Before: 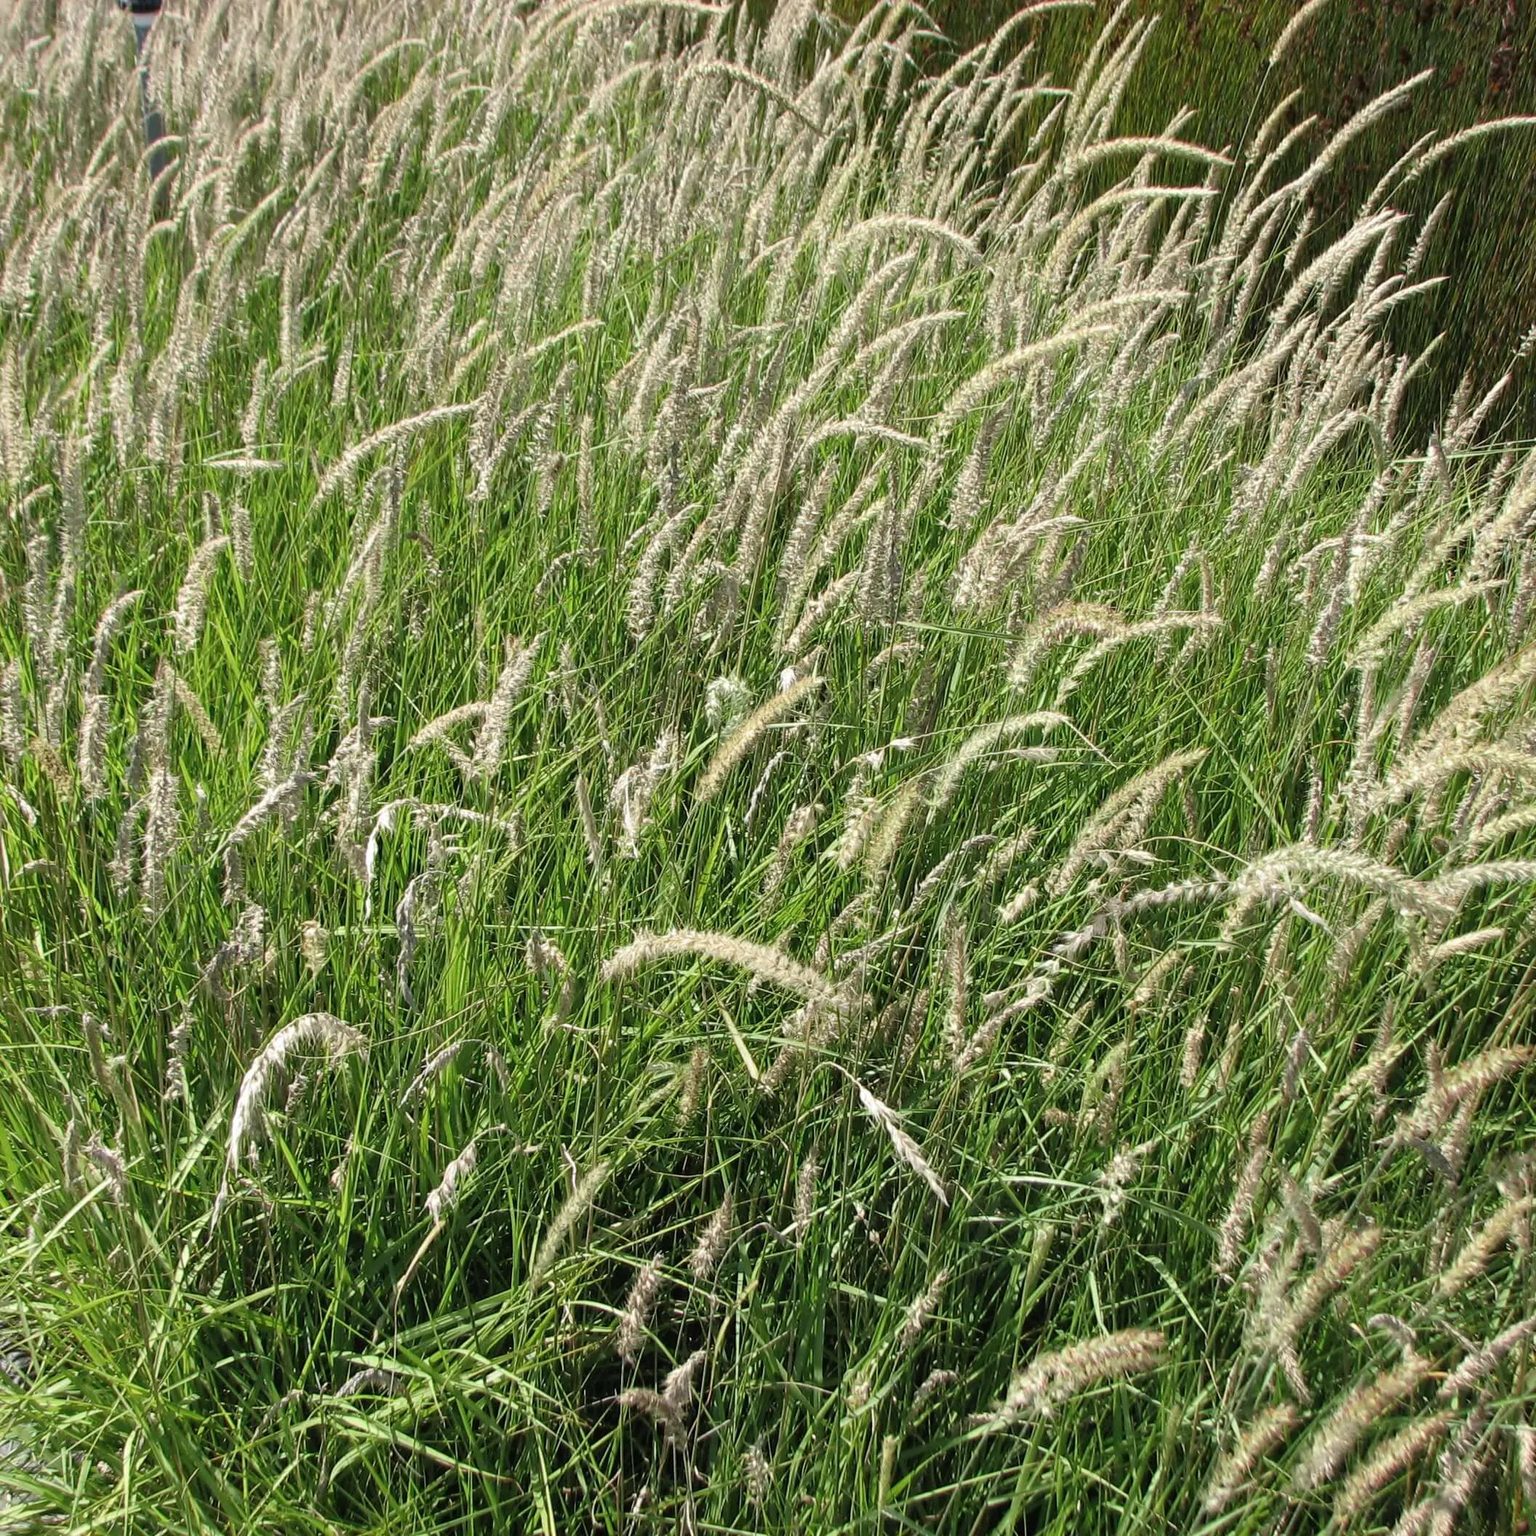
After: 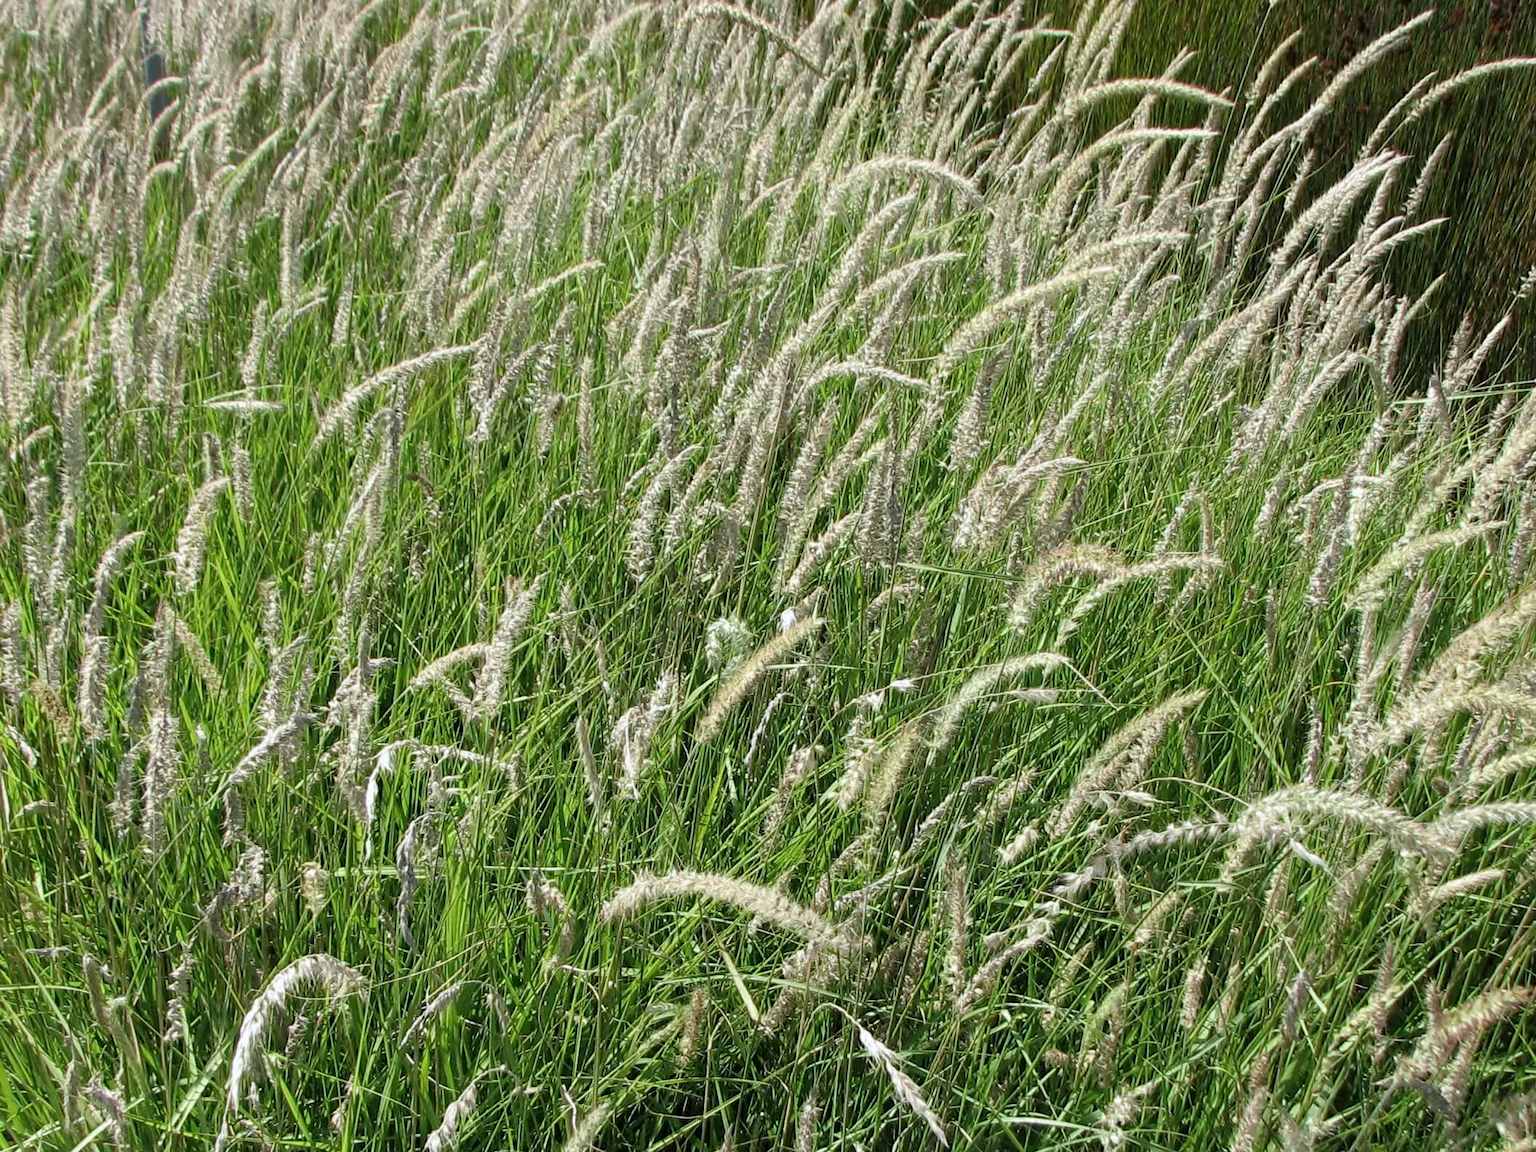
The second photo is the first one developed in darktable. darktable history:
color balance: mode lift, gamma, gain (sRGB), lift [0.97, 1, 1, 1], gamma [1.03, 1, 1, 1]
white balance: red 0.974, blue 1.044
crop: top 3.857%, bottom 21.132%
